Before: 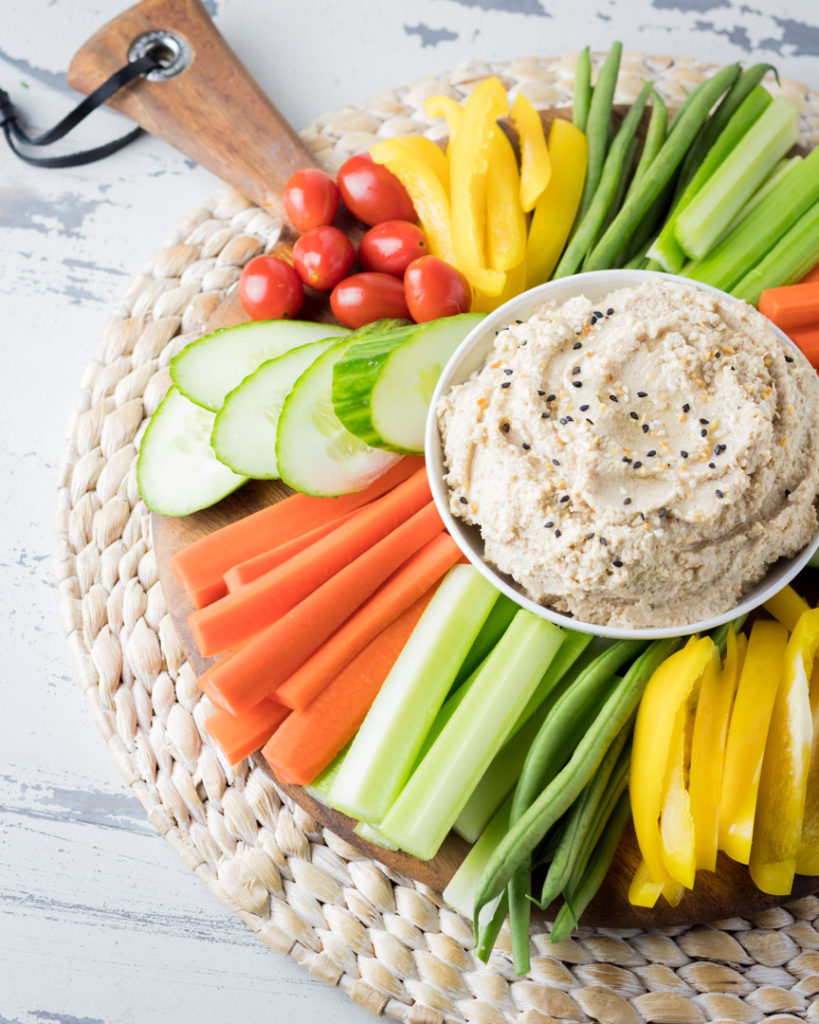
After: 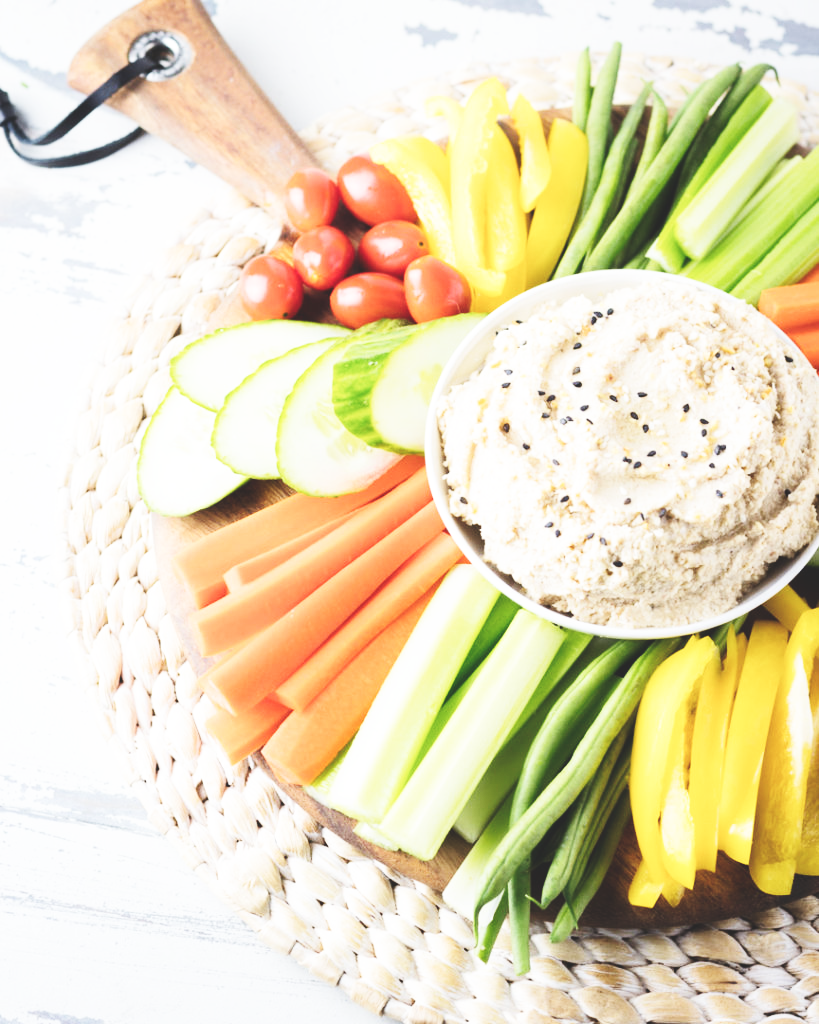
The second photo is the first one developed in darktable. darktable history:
tone equalizer: -8 EV -0.417 EV, -7 EV -0.389 EV, -6 EV -0.333 EV, -5 EV -0.222 EV, -3 EV 0.222 EV, -2 EV 0.333 EV, -1 EV 0.389 EV, +0 EV 0.417 EV, edges refinement/feathering 500, mask exposure compensation -1.57 EV, preserve details no
base curve: curves: ch0 [(0, 0.003) (0.001, 0.002) (0.006, 0.004) (0.02, 0.022) (0.048, 0.086) (0.094, 0.234) (0.162, 0.431) (0.258, 0.629) (0.385, 0.8) (0.548, 0.918) (0.751, 0.988) (1, 1)], preserve colors none
exposure: black level correction -0.036, exposure -0.497 EV, compensate highlight preservation false
